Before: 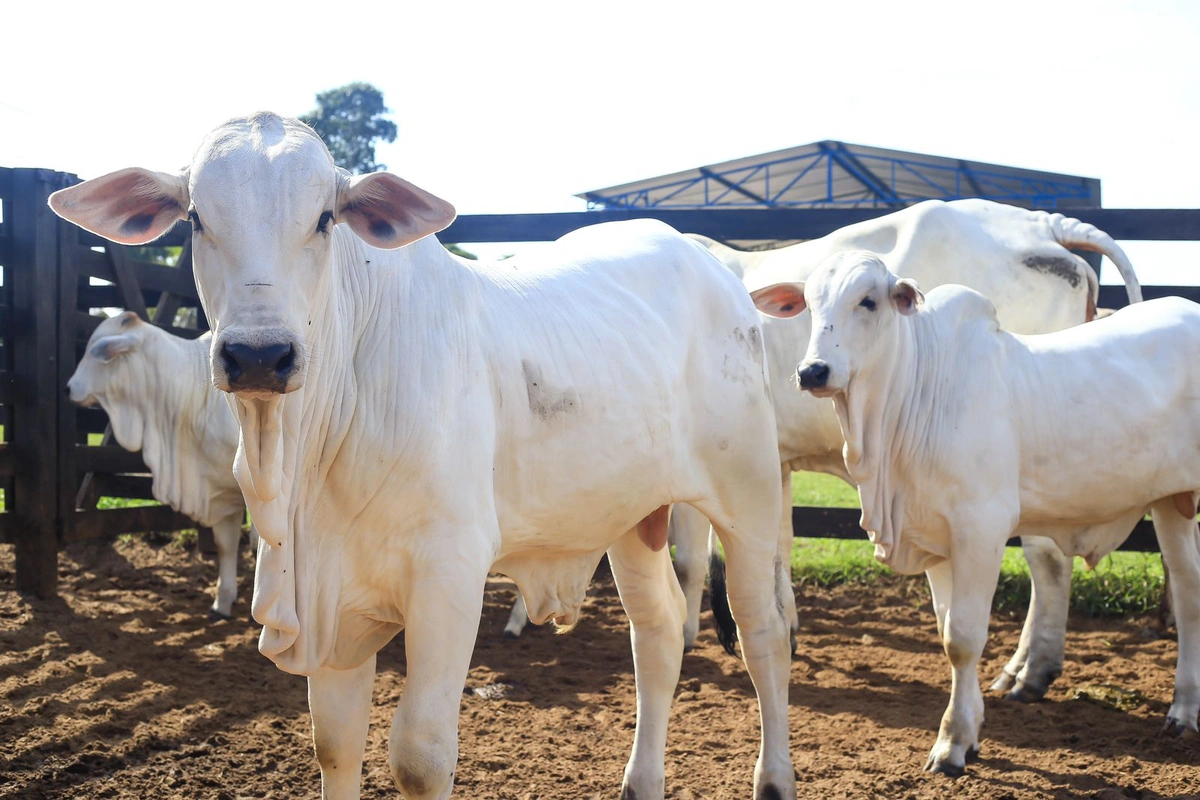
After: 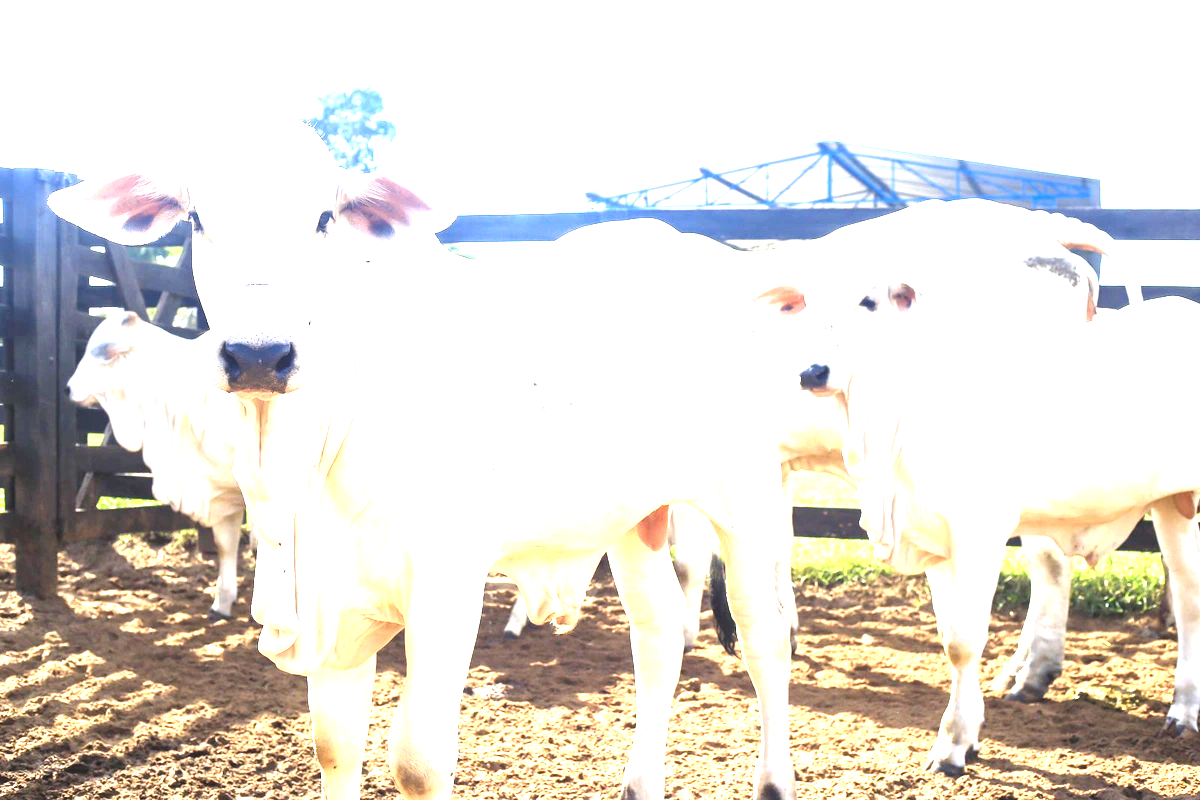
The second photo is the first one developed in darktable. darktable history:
exposure: exposure 2.235 EV, compensate highlight preservation false
